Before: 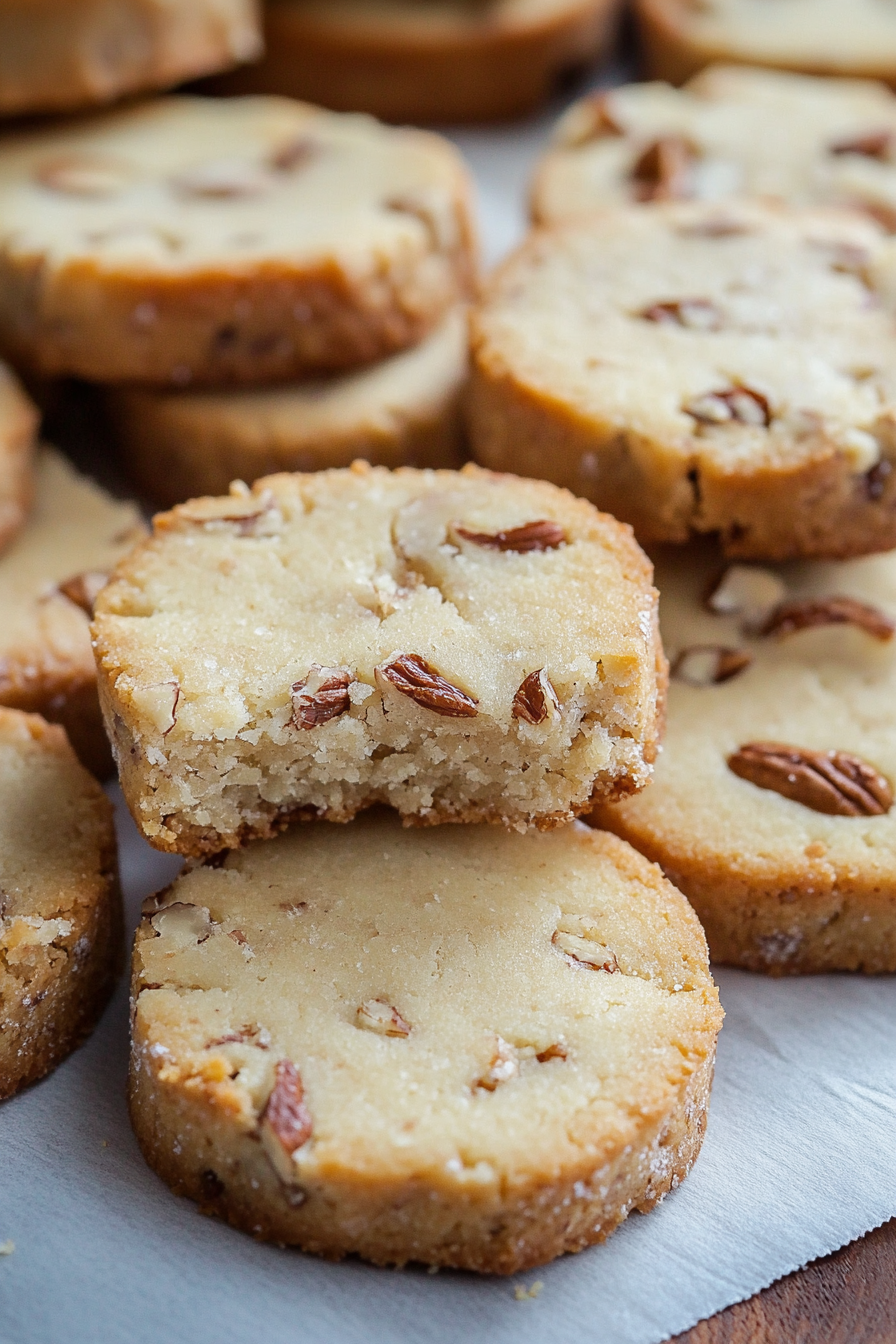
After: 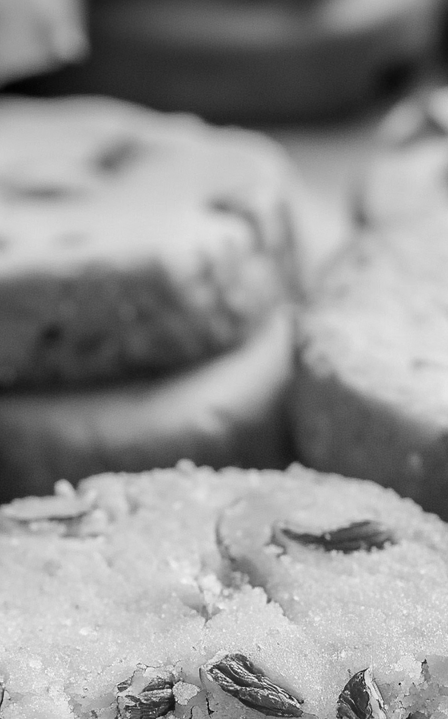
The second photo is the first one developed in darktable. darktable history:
monochrome: on, module defaults
crop: left 19.556%, right 30.401%, bottom 46.458%
